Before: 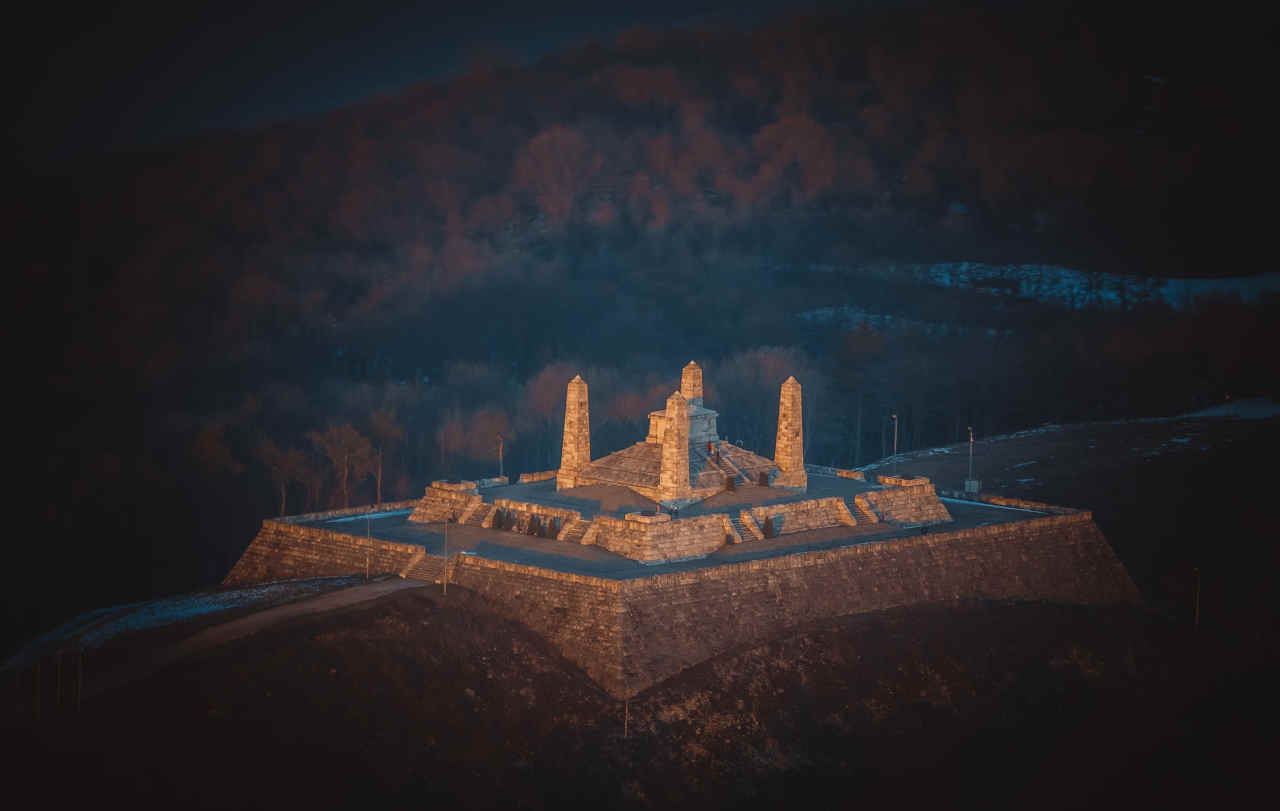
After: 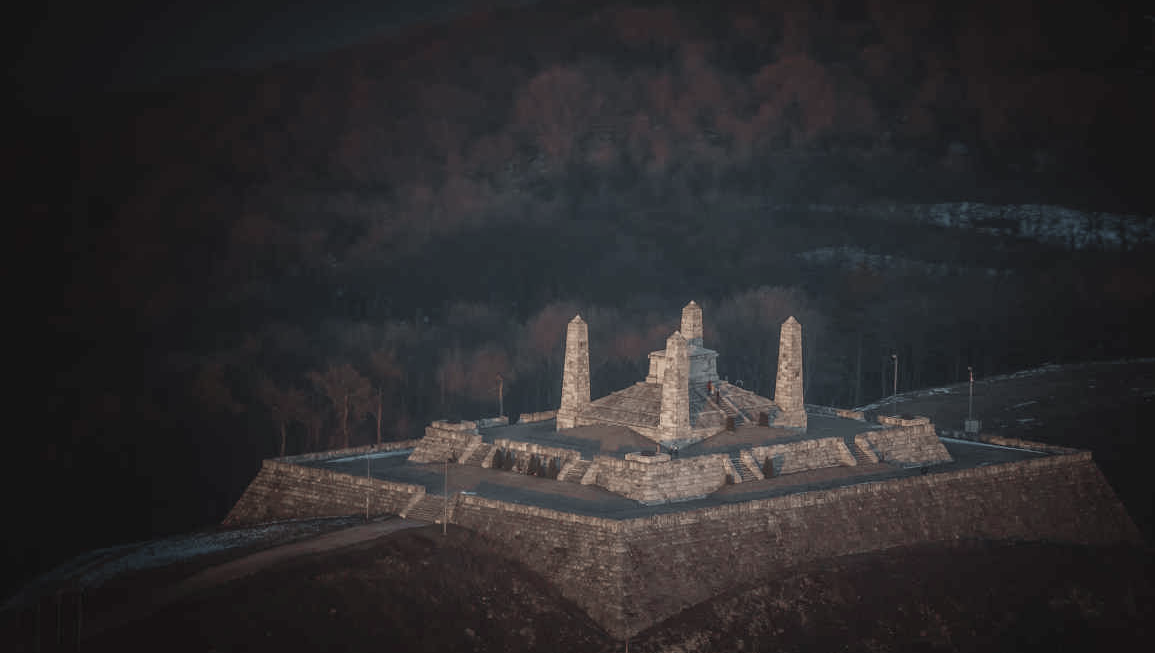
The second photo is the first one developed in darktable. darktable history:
color zones: curves: ch1 [(0, 0.34) (0.143, 0.164) (0.286, 0.152) (0.429, 0.176) (0.571, 0.173) (0.714, 0.188) (0.857, 0.199) (1, 0.34)]
crop: top 7.49%, right 9.717%, bottom 11.943%
